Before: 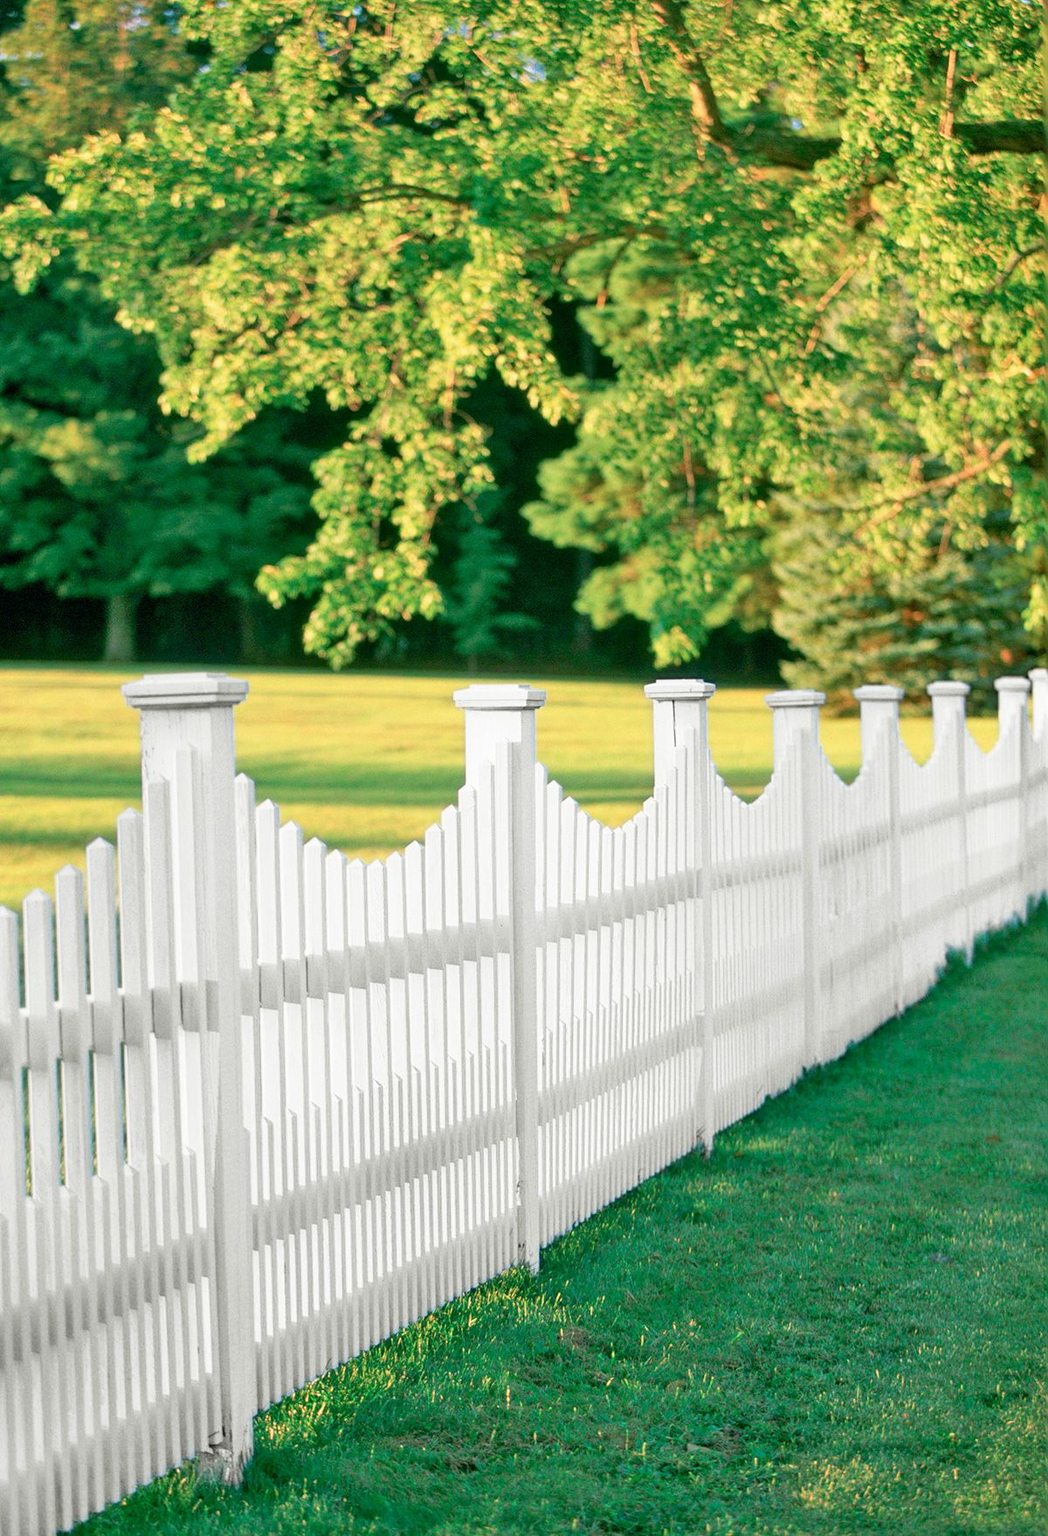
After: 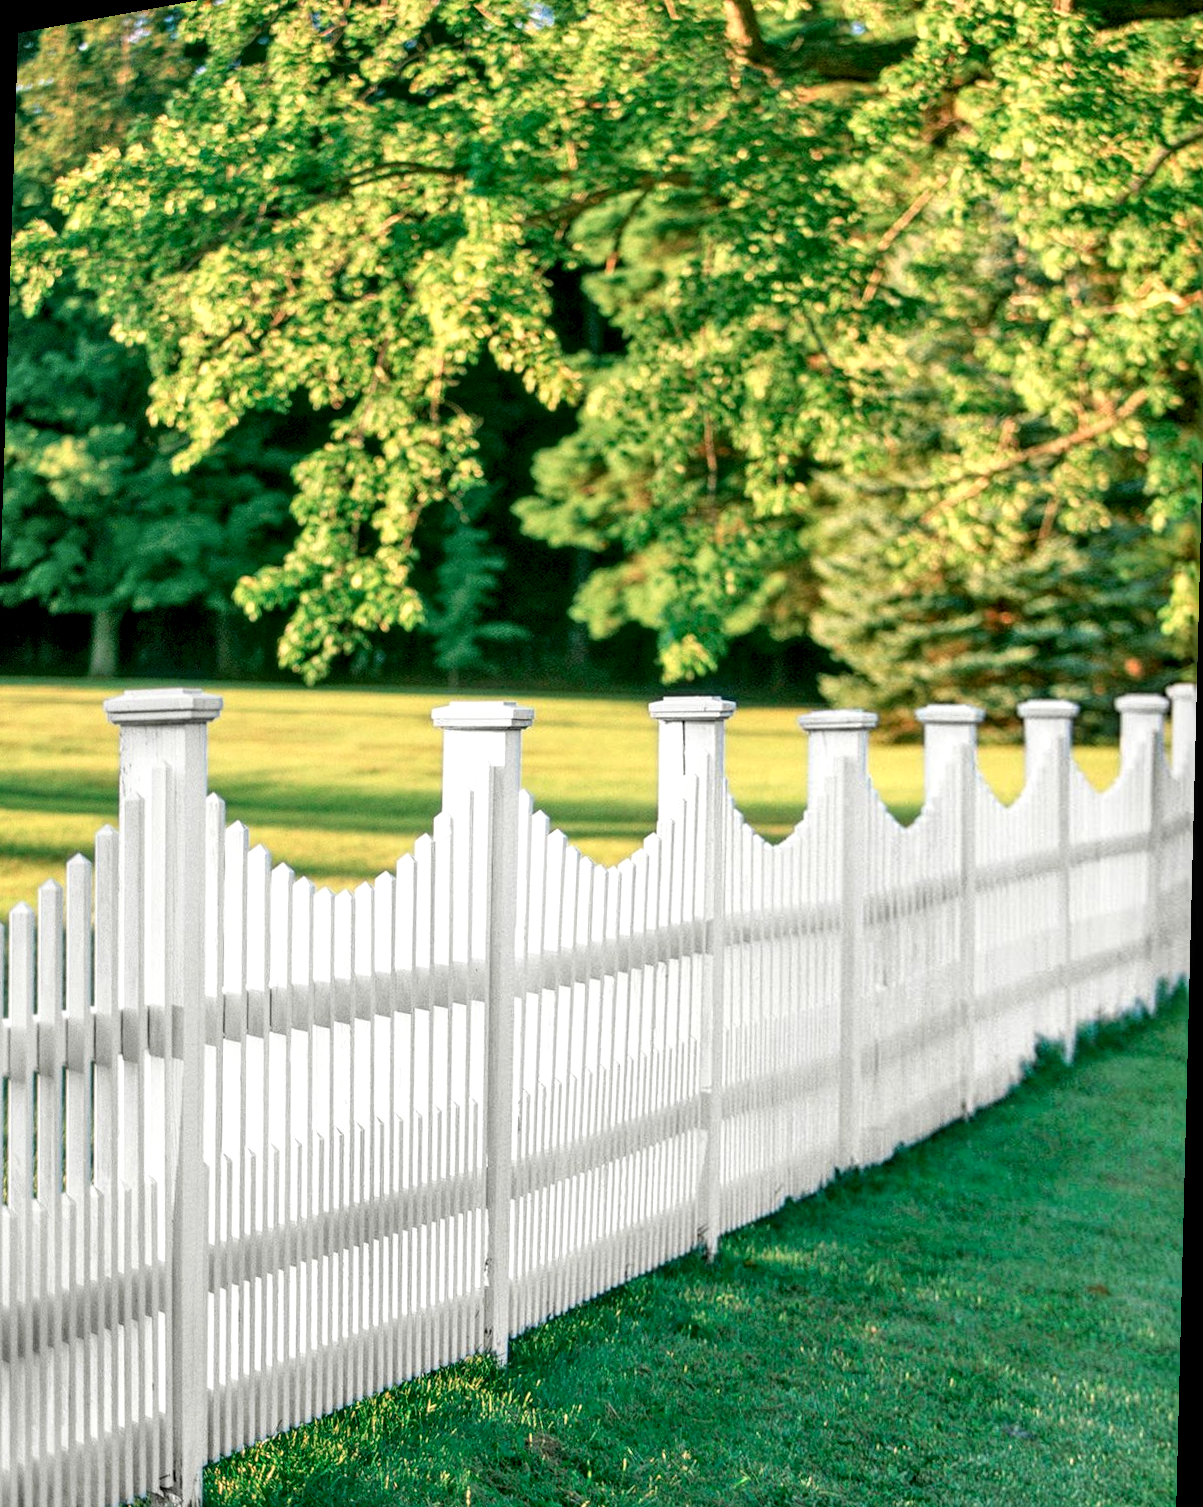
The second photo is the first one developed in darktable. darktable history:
rotate and perspective: rotation 1.69°, lens shift (vertical) -0.023, lens shift (horizontal) -0.291, crop left 0.025, crop right 0.988, crop top 0.092, crop bottom 0.842
local contrast: highlights 60%, shadows 60%, detail 160%
